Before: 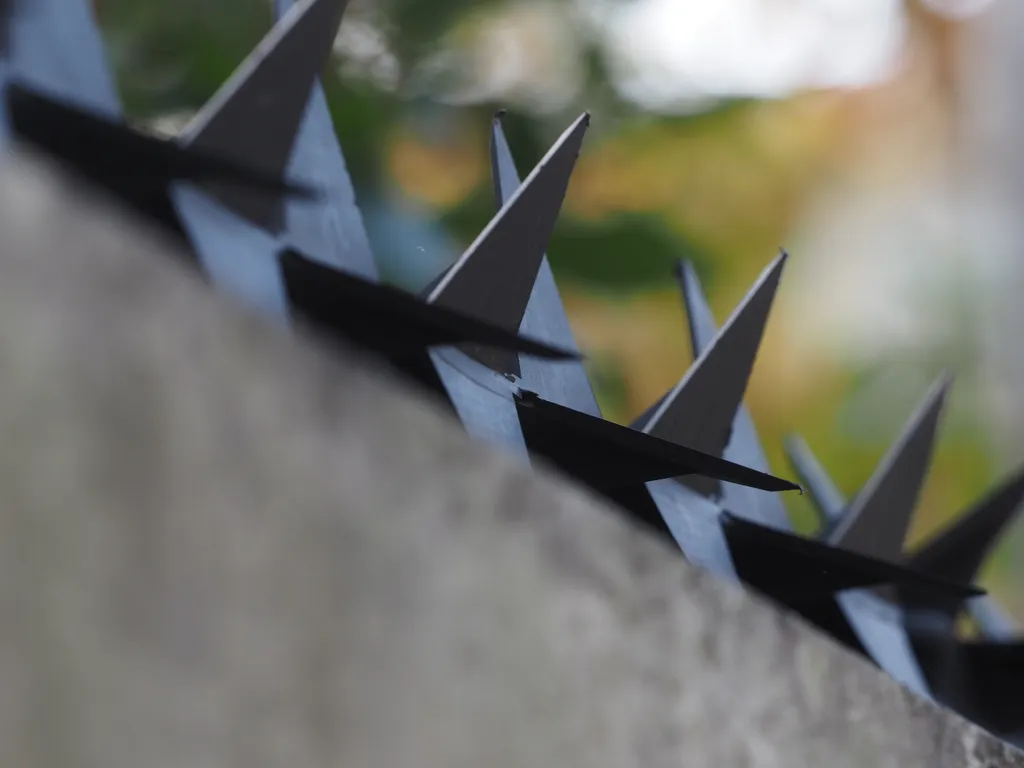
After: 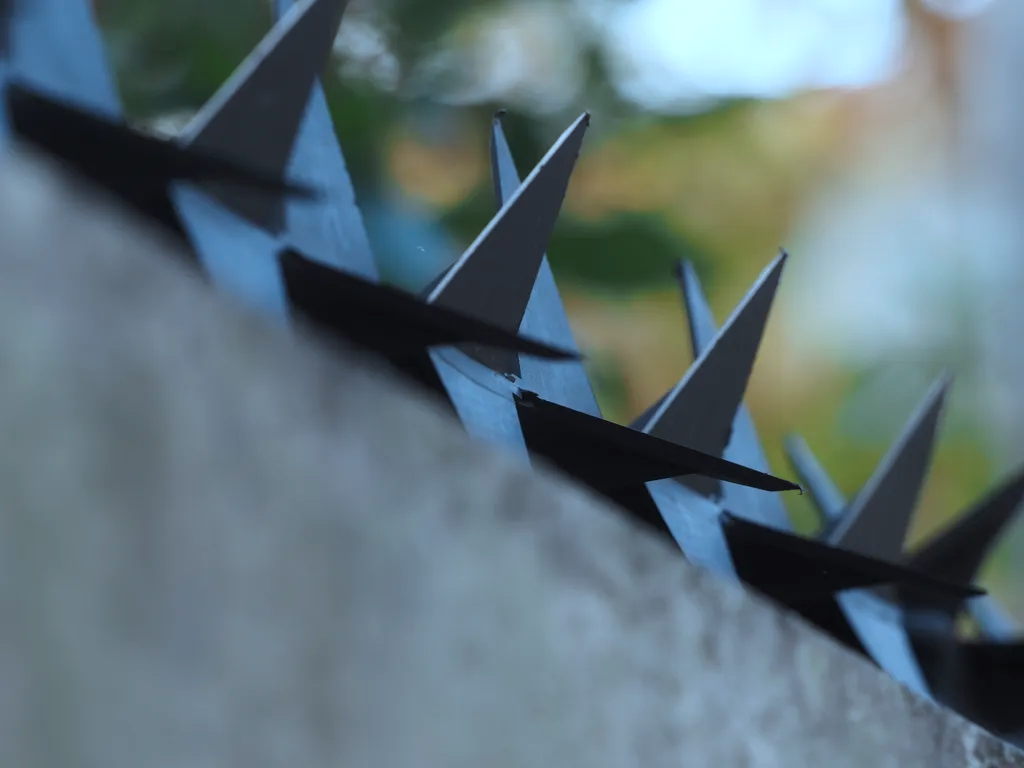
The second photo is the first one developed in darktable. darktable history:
color correction: highlights a* -9.83, highlights b* -21.29
